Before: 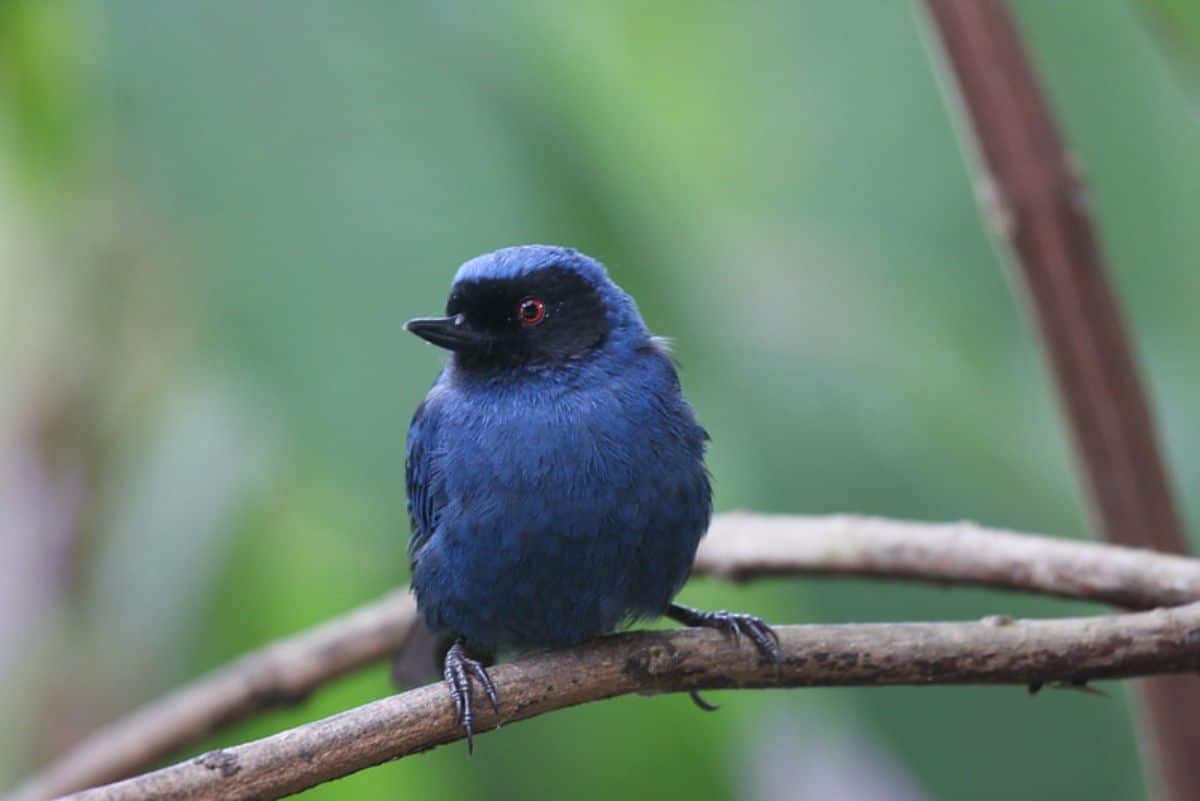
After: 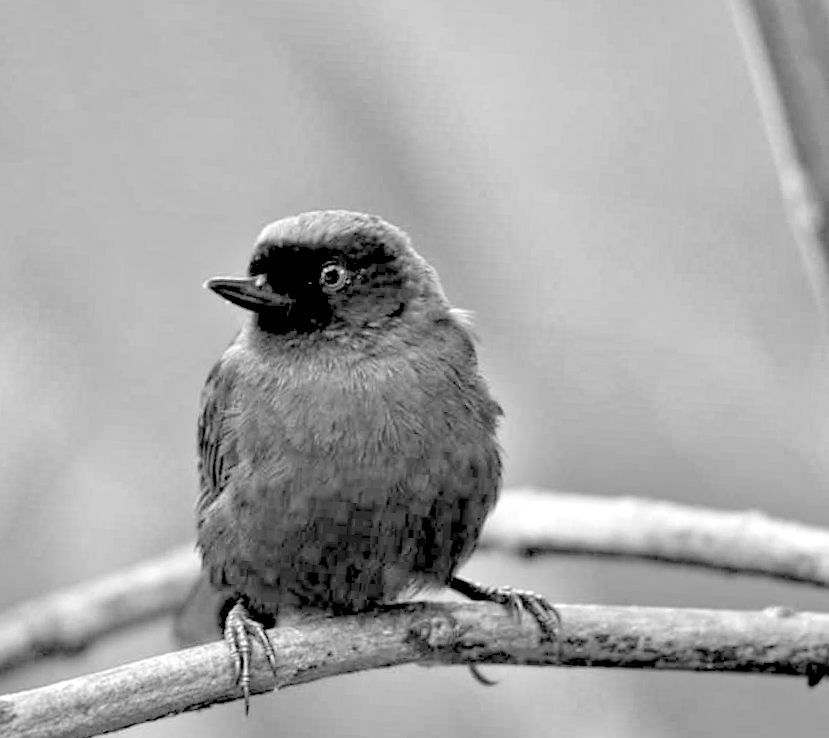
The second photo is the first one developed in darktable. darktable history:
haze removal: compatibility mode true, adaptive false
local contrast: highlights 123%, shadows 126%, detail 140%, midtone range 0.254
crop and rotate: angle -3.27°, left 14.277%, top 0.028%, right 10.766%, bottom 0.028%
rgb levels: levels [[0.027, 0.429, 0.996], [0, 0.5, 1], [0, 0.5, 1]]
monochrome: on, module defaults
tone equalizer: -7 EV 0.15 EV, -6 EV 0.6 EV, -5 EV 1.15 EV, -4 EV 1.33 EV, -3 EV 1.15 EV, -2 EV 0.6 EV, -1 EV 0.15 EV, mask exposure compensation -0.5 EV
